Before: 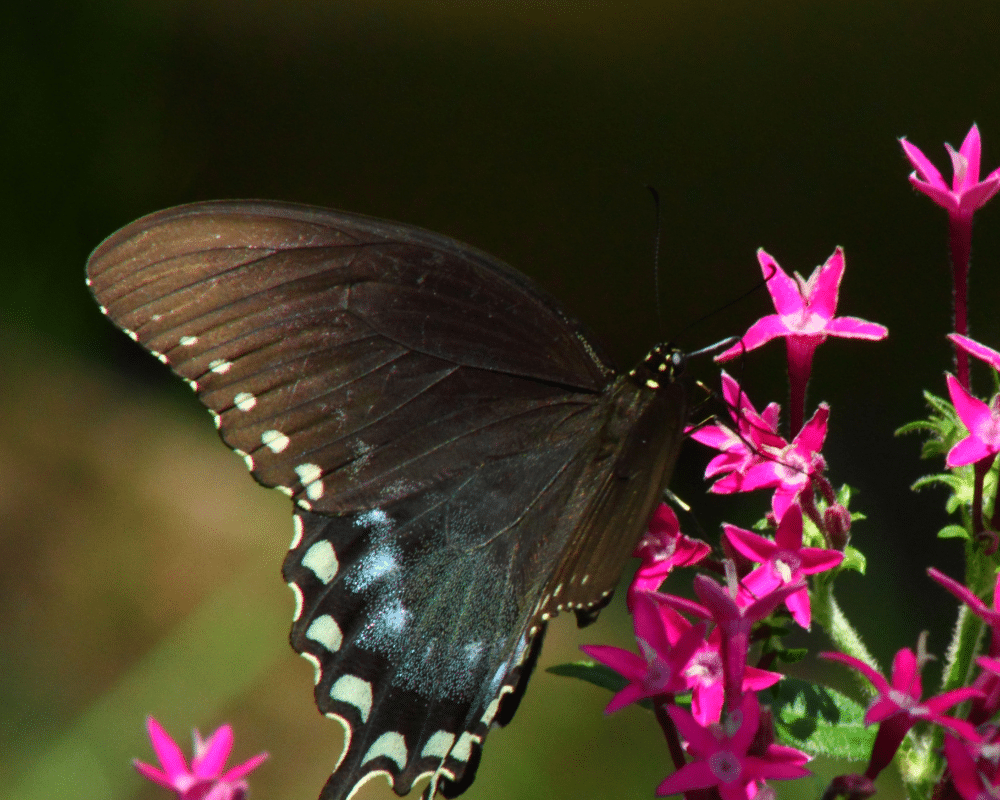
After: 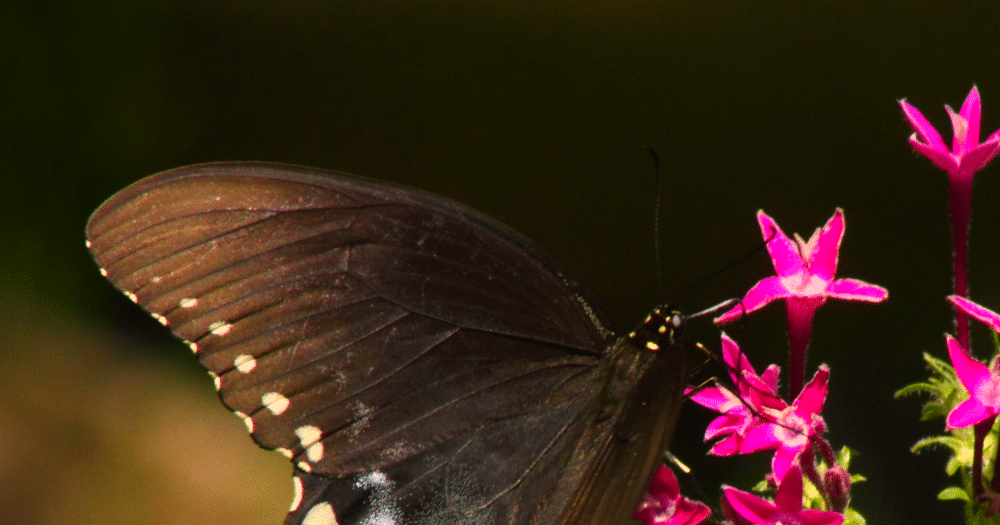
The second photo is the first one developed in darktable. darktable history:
crop and rotate: top 4.848%, bottom 29.503%
color correction: highlights a* 21.16, highlights b* 19.61
